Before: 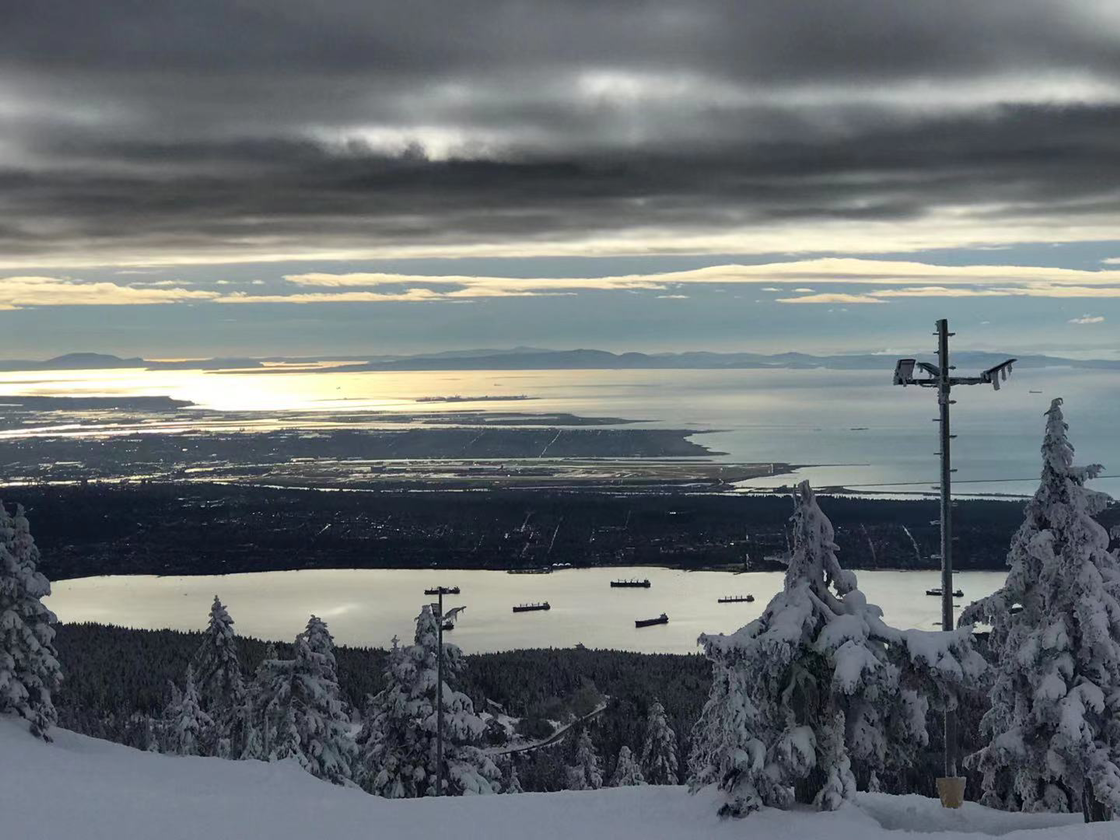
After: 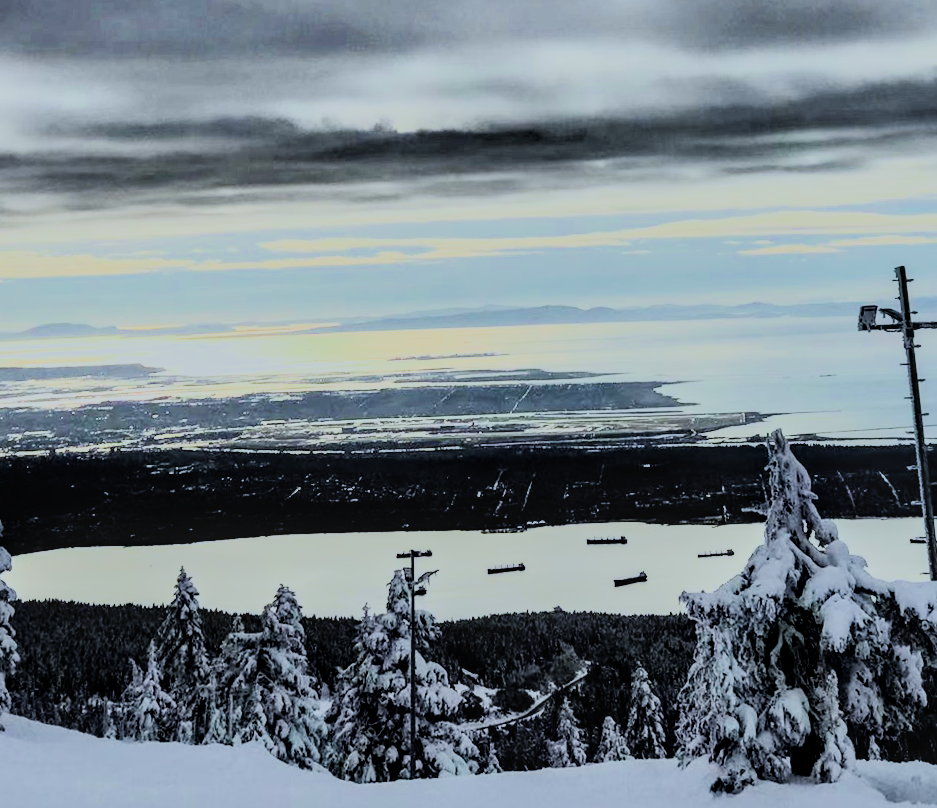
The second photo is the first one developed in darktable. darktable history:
exposure: exposure 0.376 EV, compensate highlight preservation false
rotate and perspective: rotation -1.68°, lens shift (vertical) -0.146, crop left 0.049, crop right 0.912, crop top 0.032, crop bottom 0.96
white balance: red 0.925, blue 1.046
rgb curve: curves: ch0 [(0, 0) (0.21, 0.15) (0.24, 0.21) (0.5, 0.75) (0.75, 0.96) (0.89, 0.99) (1, 1)]; ch1 [(0, 0.02) (0.21, 0.13) (0.25, 0.2) (0.5, 0.67) (0.75, 0.9) (0.89, 0.97) (1, 1)]; ch2 [(0, 0.02) (0.21, 0.13) (0.25, 0.2) (0.5, 0.67) (0.75, 0.9) (0.89, 0.97) (1, 1)], compensate middle gray true
filmic rgb: black relative exposure -7.32 EV, white relative exposure 5.09 EV, hardness 3.2
local contrast: on, module defaults
crop: right 9.509%, bottom 0.031%
shadows and highlights: low approximation 0.01, soften with gaussian
